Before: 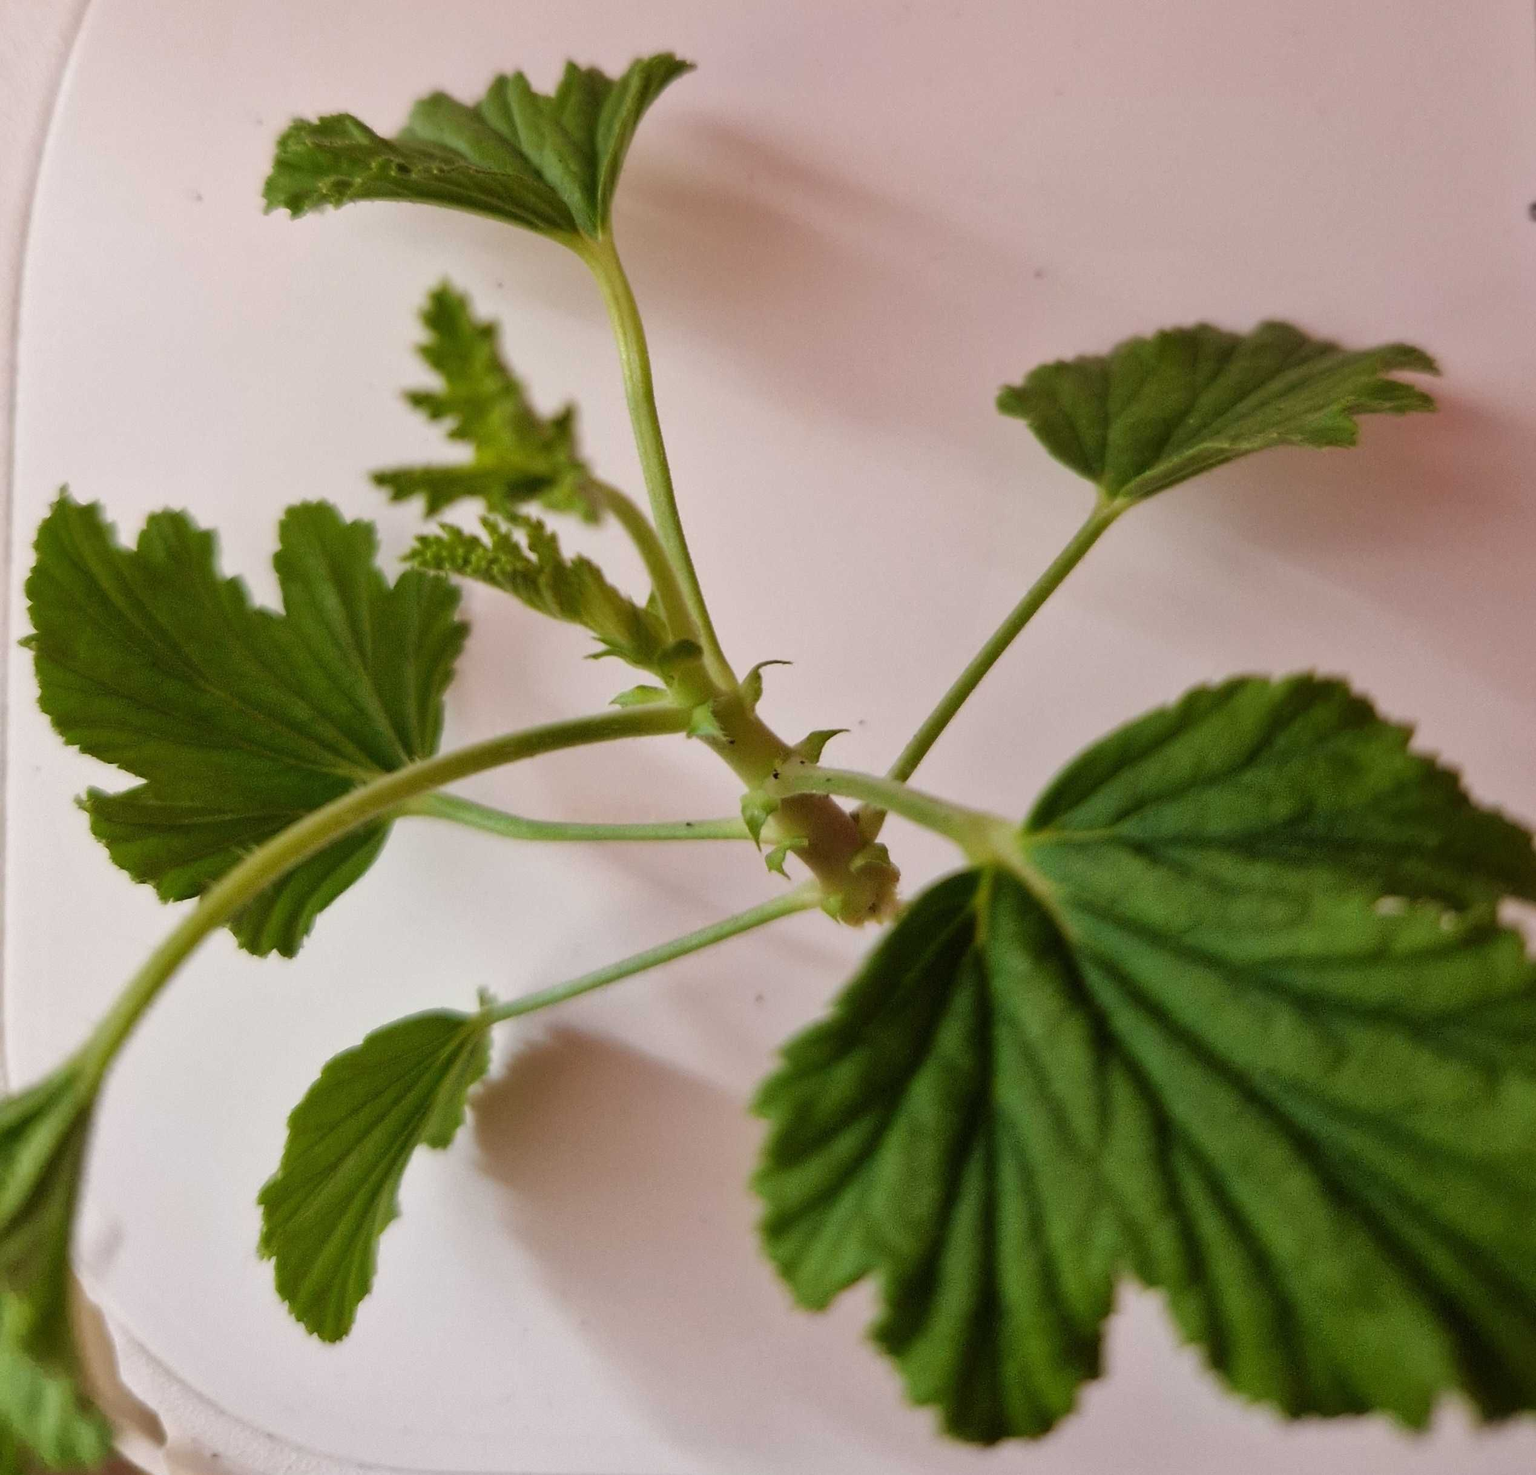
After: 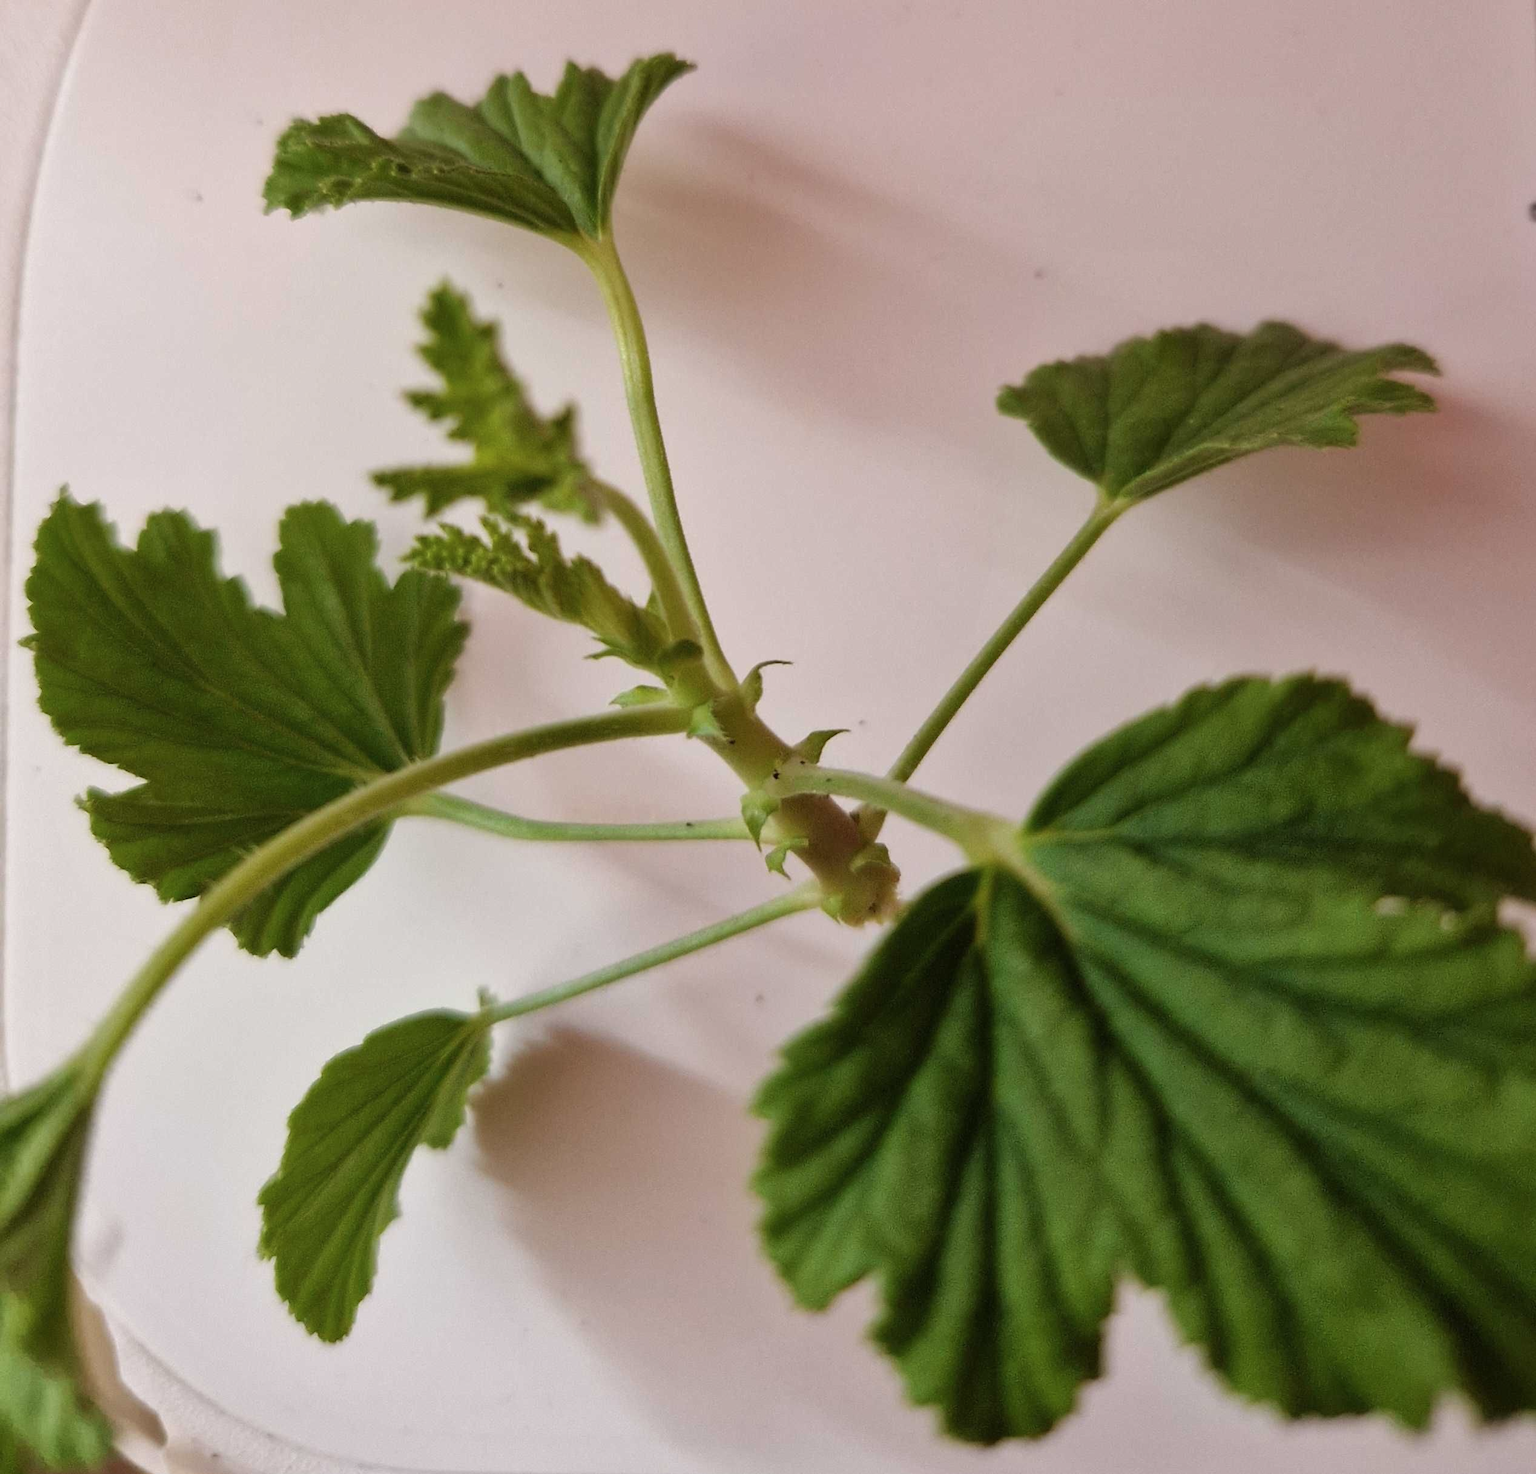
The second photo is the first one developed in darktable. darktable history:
contrast brightness saturation: saturation -0.081
